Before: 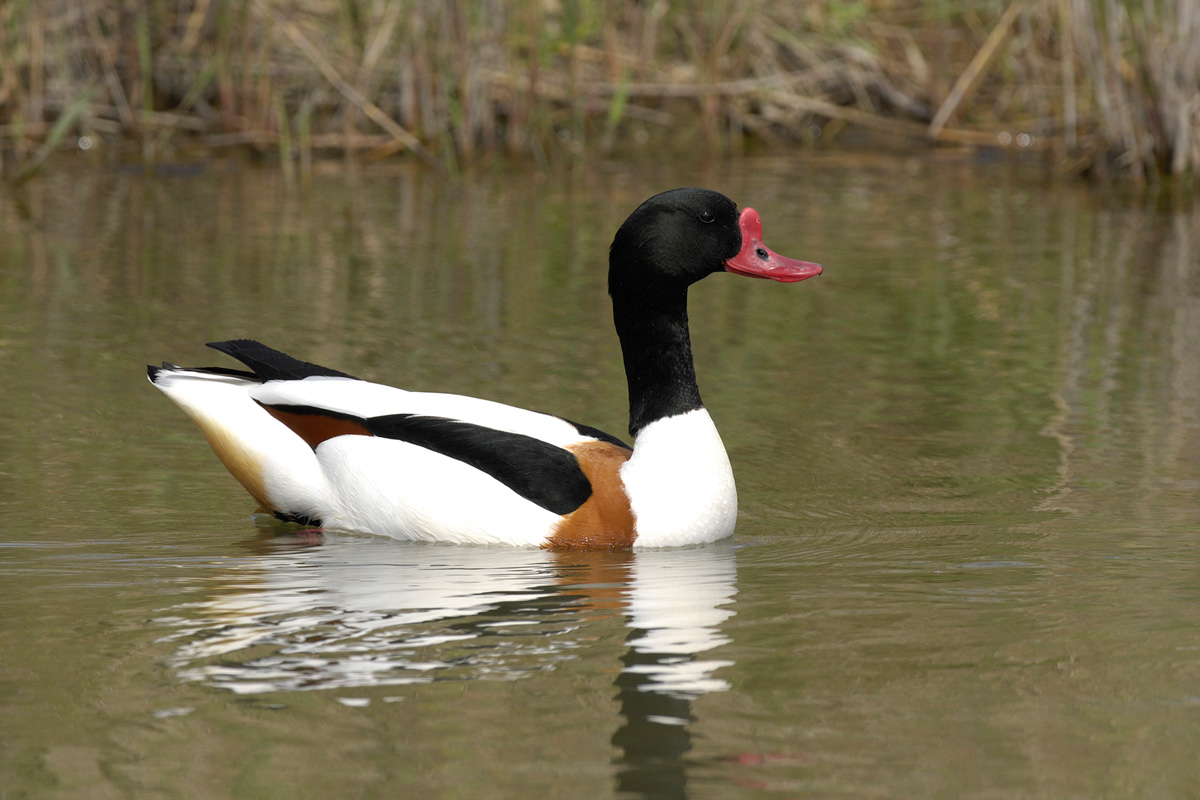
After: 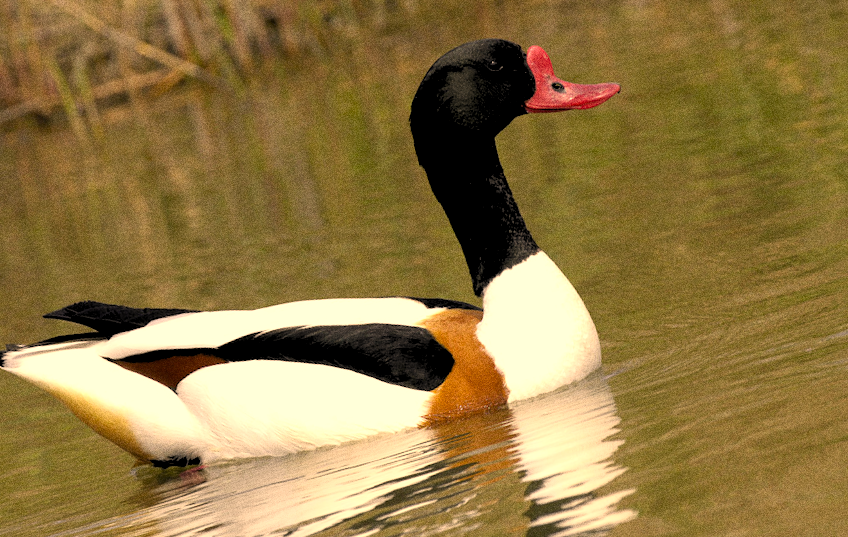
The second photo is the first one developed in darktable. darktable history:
crop: left 9.88%, right 12.664%
color correction: highlights a* 15, highlights b* 31.55
exposure: exposure 0.15 EV, compensate highlight preservation false
white balance: red 0.982, blue 1.018
rotate and perspective: rotation -14.8°, crop left 0.1, crop right 0.903, crop top 0.25, crop bottom 0.748
grain: coarseness 0.09 ISO, strength 40%
rgb levels: levels [[0.013, 0.434, 0.89], [0, 0.5, 1], [0, 0.5, 1]]
